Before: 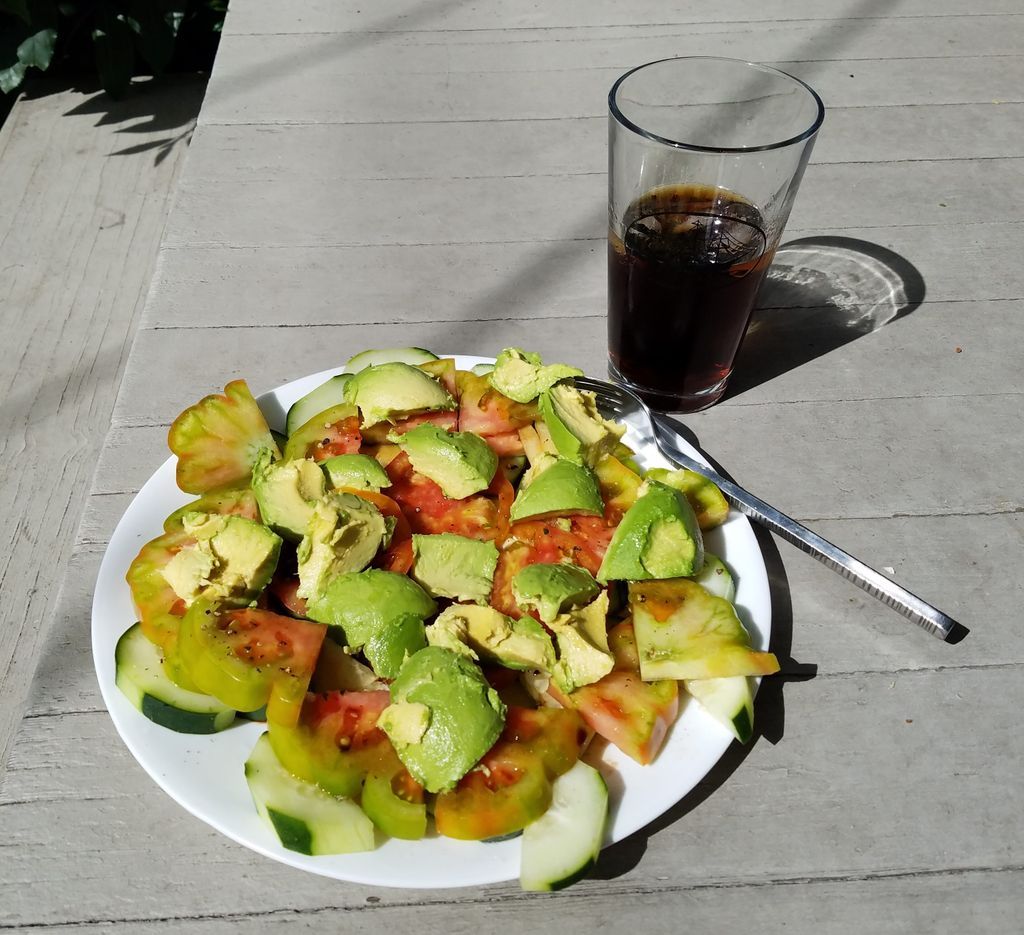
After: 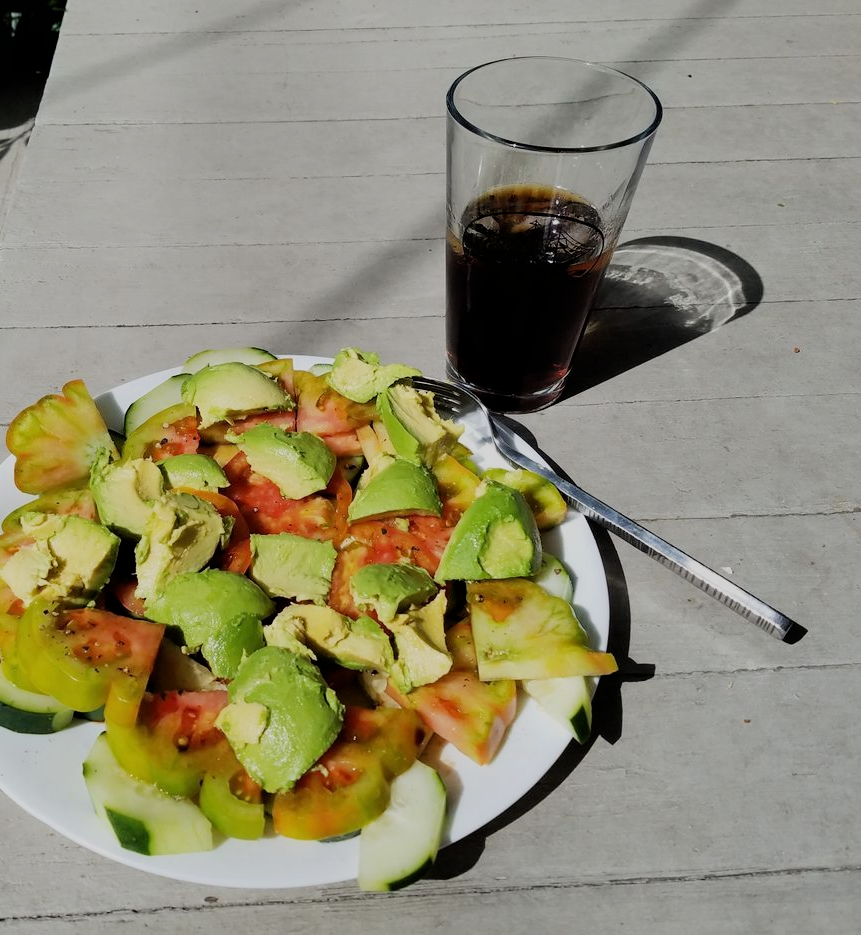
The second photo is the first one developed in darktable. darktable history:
crop: left 15.882%
filmic rgb: black relative exposure -7.65 EV, white relative exposure 4.56 EV, hardness 3.61
